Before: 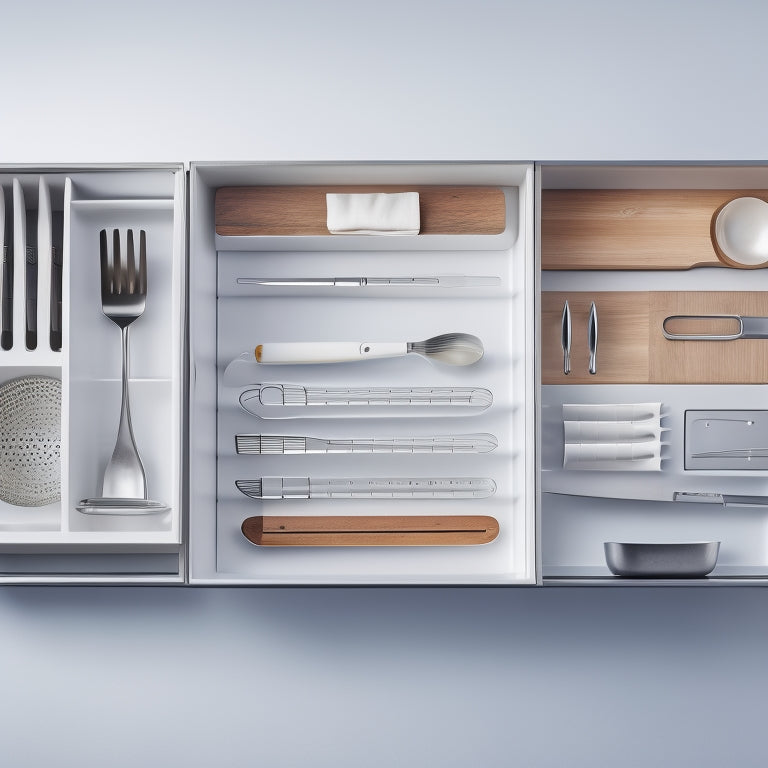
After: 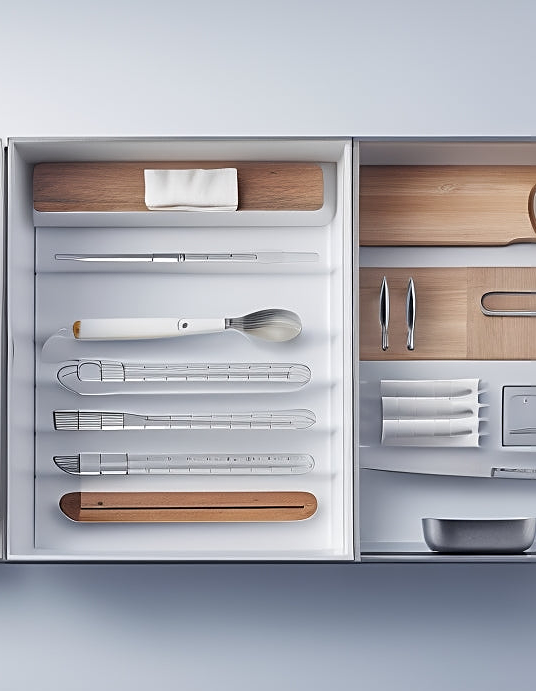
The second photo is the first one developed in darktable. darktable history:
crop and rotate: left 23.81%, top 3.163%, right 6.341%, bottom 6.786%
sharpen: on, module defaults
